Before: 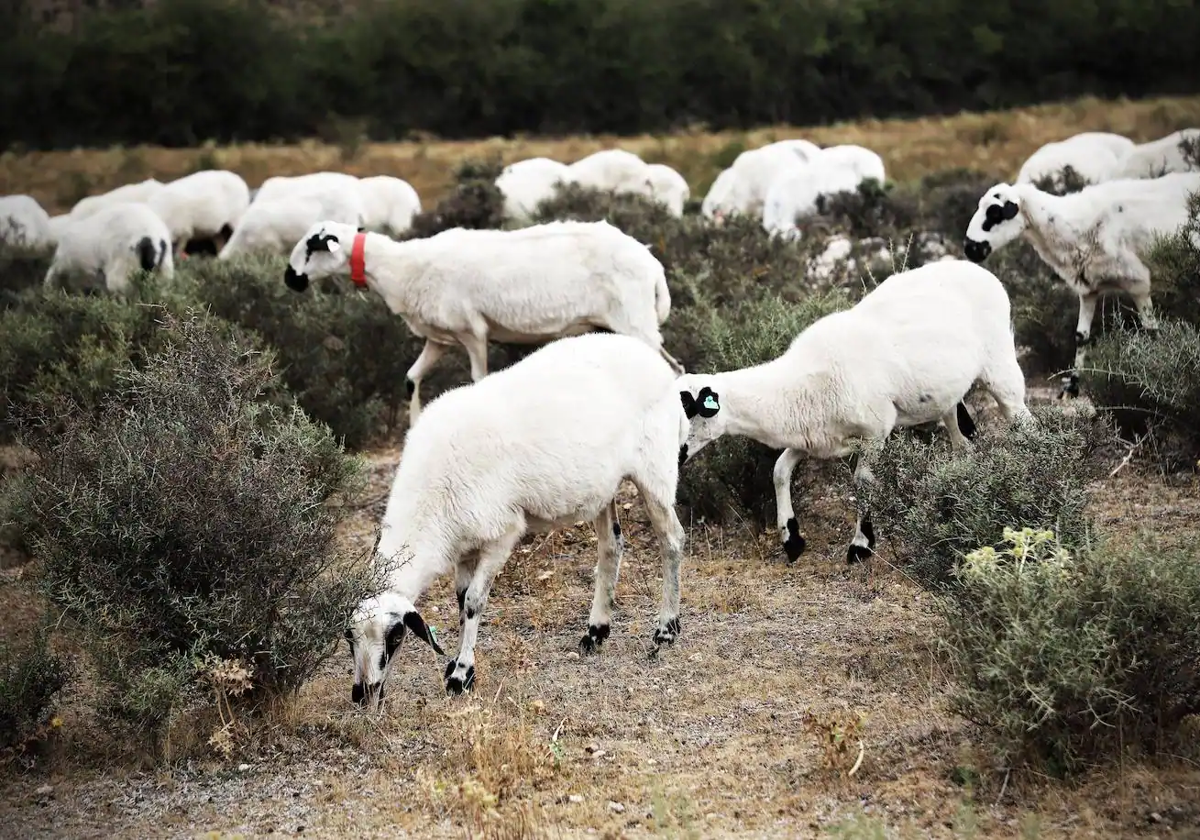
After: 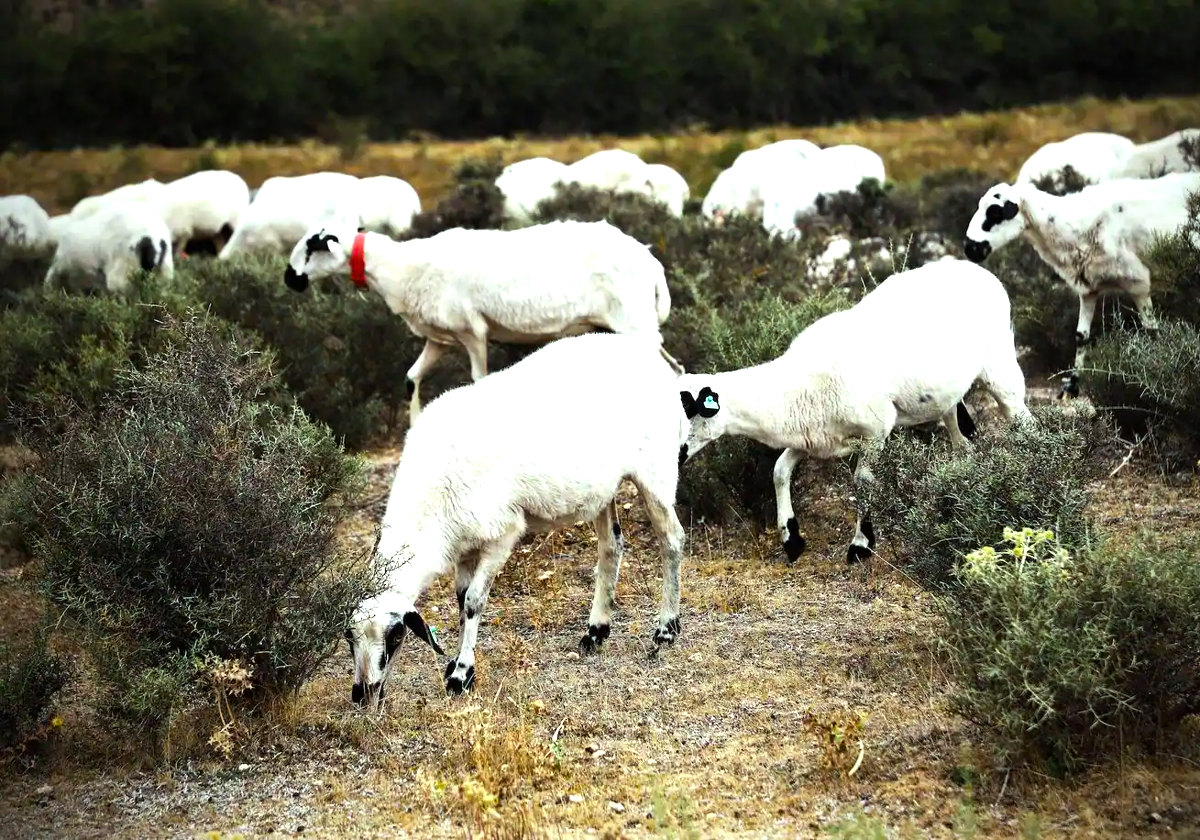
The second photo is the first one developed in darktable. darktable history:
levels: mode automatic, levels [0.012, 0.367, 0.697]
color balance rgb: perceptual saturation grading › global saturation 35.533%, perceptual brilliance grading › highlights 16.241%, perceptual brilliance grading › shadows -14.632%, global vibrance 20%
color correction: highlights a* -6.41, highlights b* 0.764
